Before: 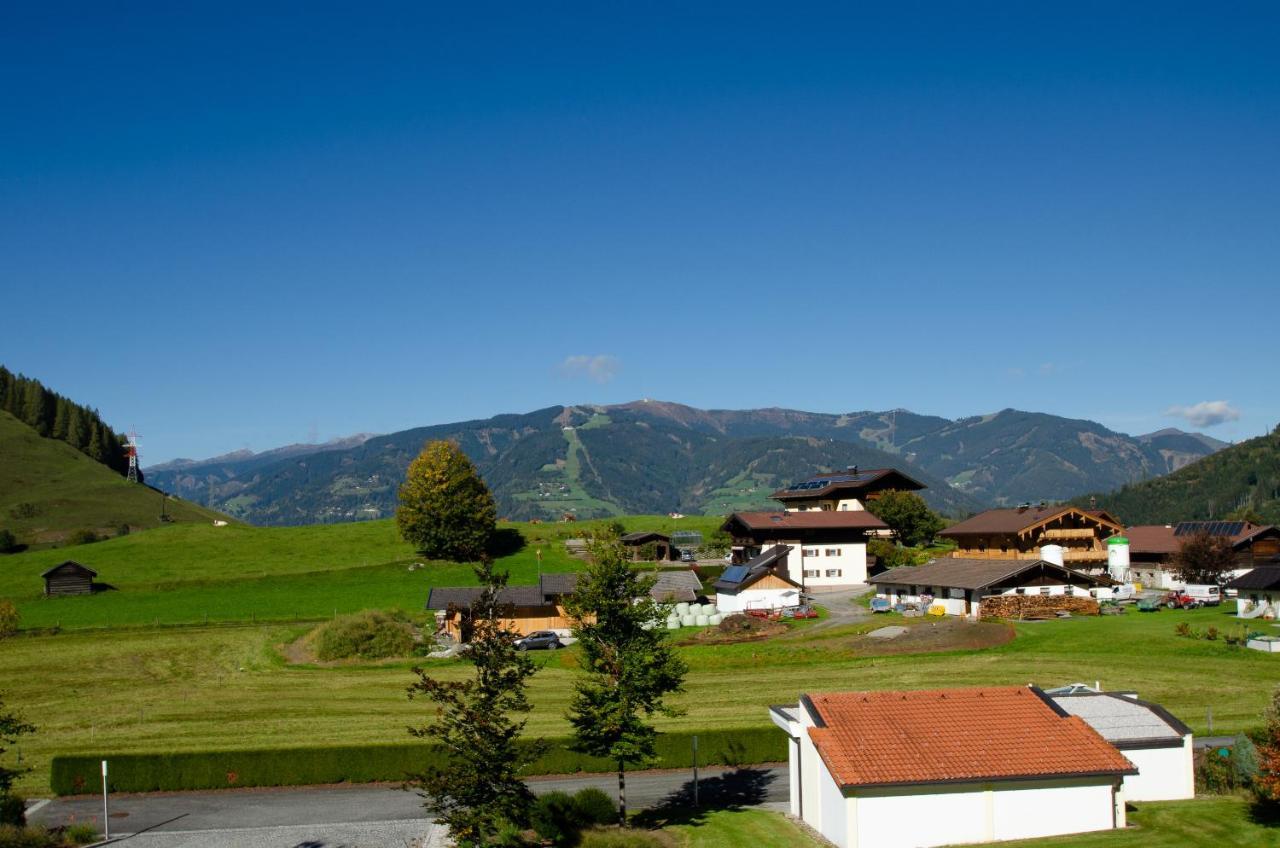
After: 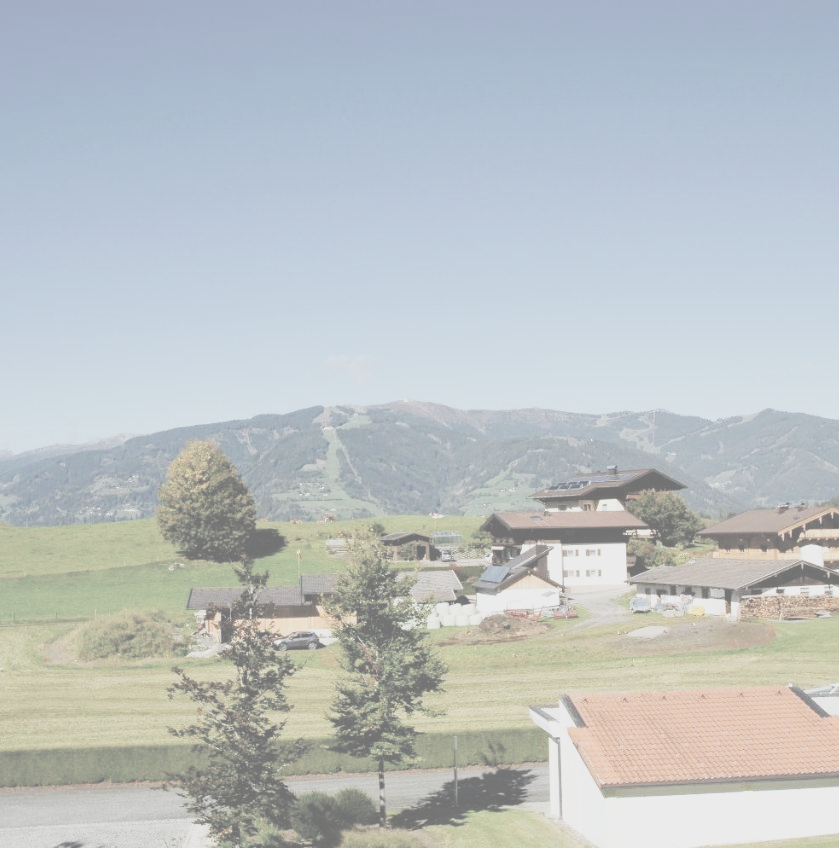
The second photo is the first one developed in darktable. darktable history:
contrast brightness saturation: contrast -0.32, brightness 0.744, saturation -0.775
base curve: curves: ch0 [(0, 0) (0.028, 0.03) (0.121, 0.232) (0.46, 0.748) (0.859, 0.968) (1, 1)], preserve colors none
crop and rotate: left 18.798%, right 15.642%
tone equalizer: edges refinement/feathering 500, mask exposure compensation -1.57 EV, preserve details no
